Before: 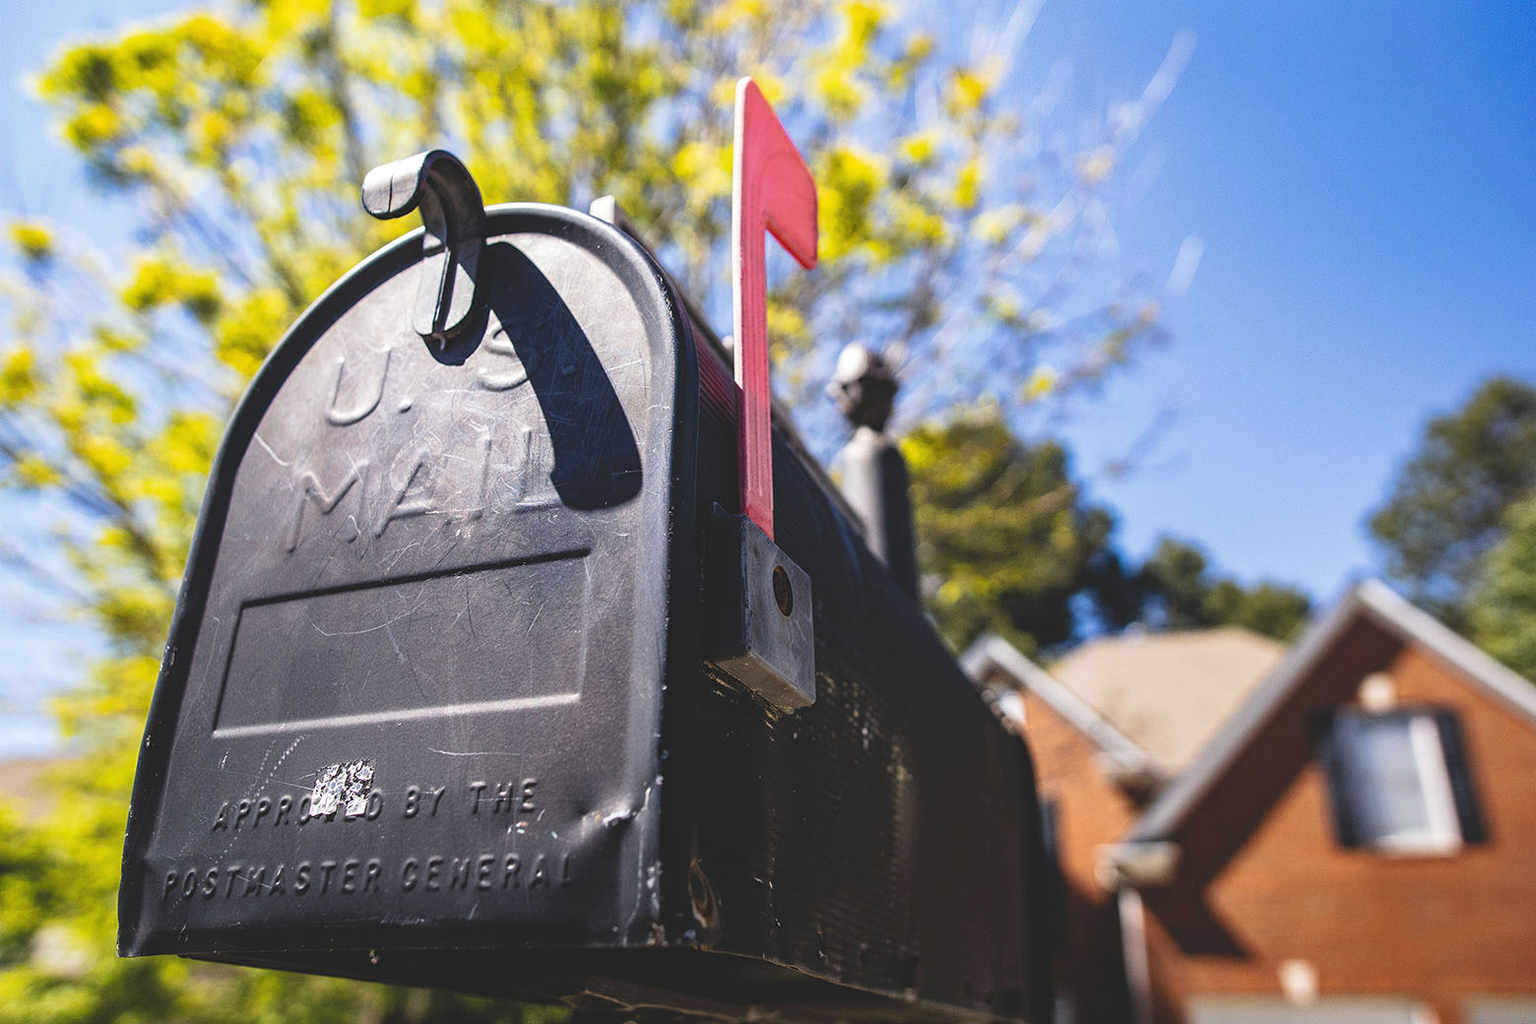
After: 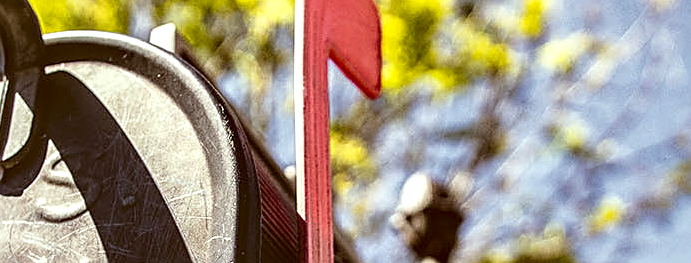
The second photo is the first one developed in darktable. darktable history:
local contrast: highlights 65%, shadows 53%, detail 169%, midtone range 0.519
crop: left 28.806%, top 16.851%, right 26.866%, bottom 57.771%
sharpen: on, module defaults
color correction: highlights a* -5.21, highlights b* 9.79, shadows a* 9.78, shadows b* 24.23
